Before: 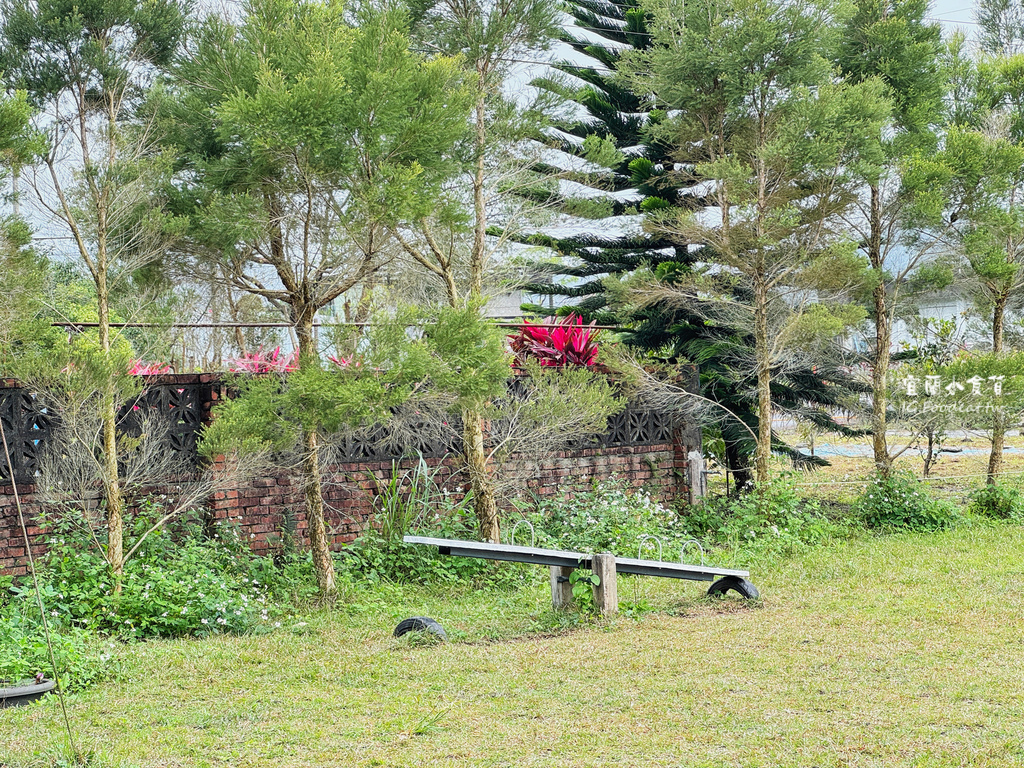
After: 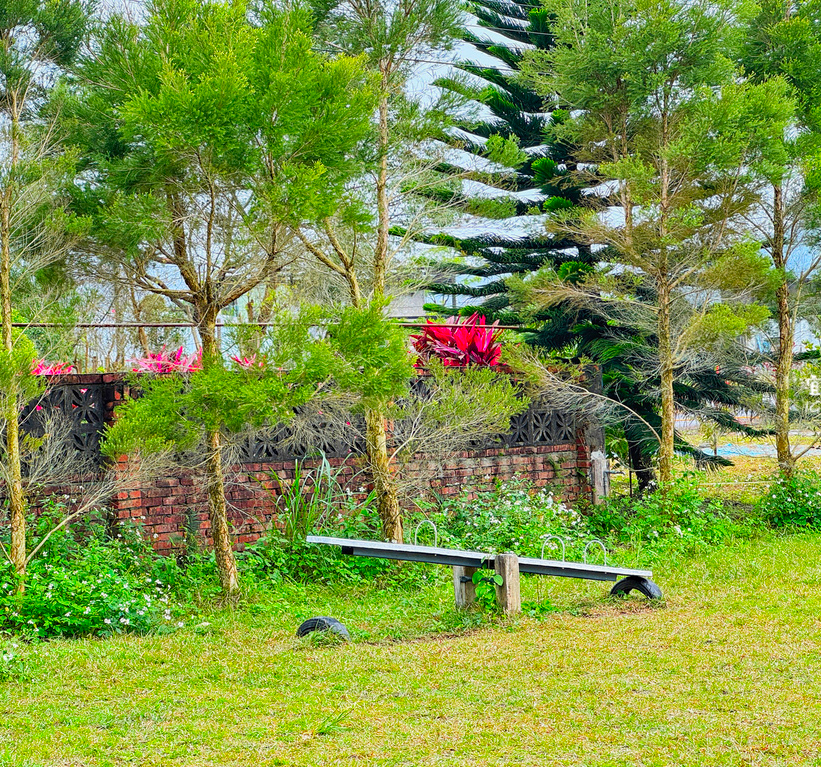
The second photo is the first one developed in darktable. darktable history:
color correction: highlights b* -0.06, saturation 1.78
shadows and highlights: shadows 25.73, highlights -25.14
crop and rotate: left 9.521%, right 10.231%
haze removal: compatibility mode true, adaptive false
